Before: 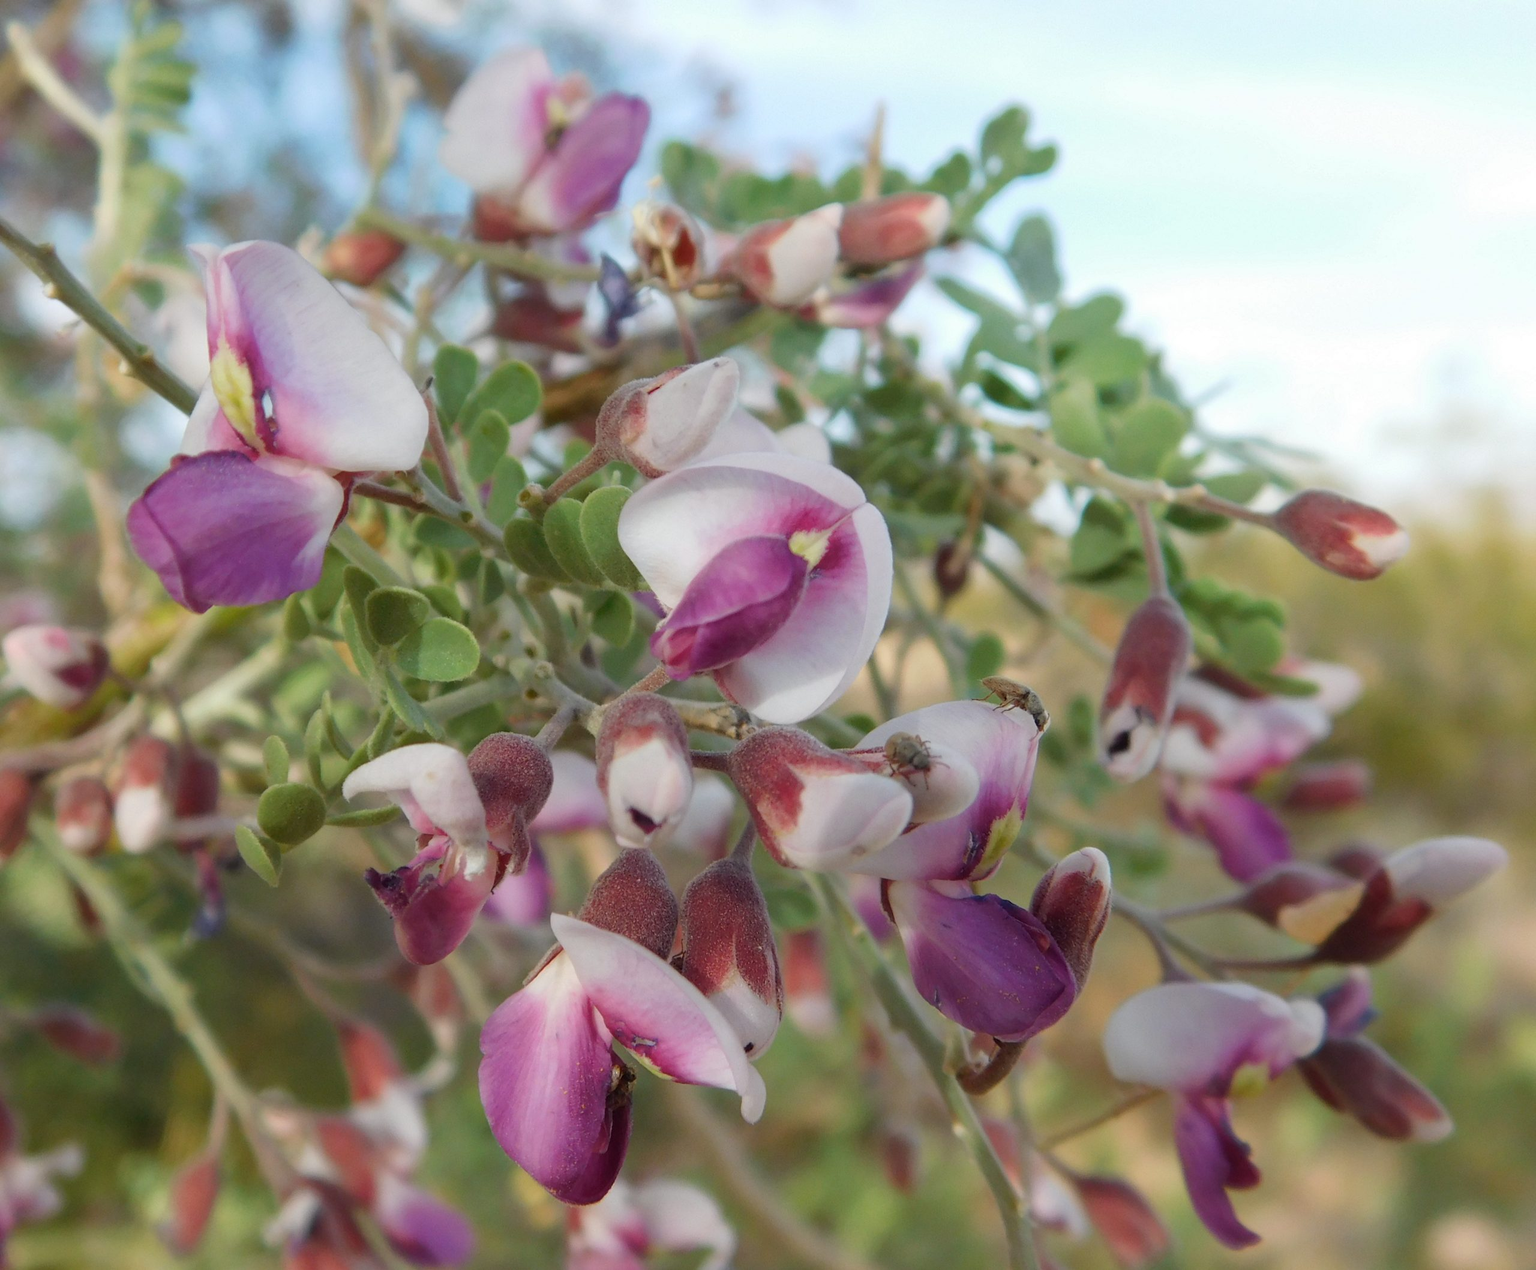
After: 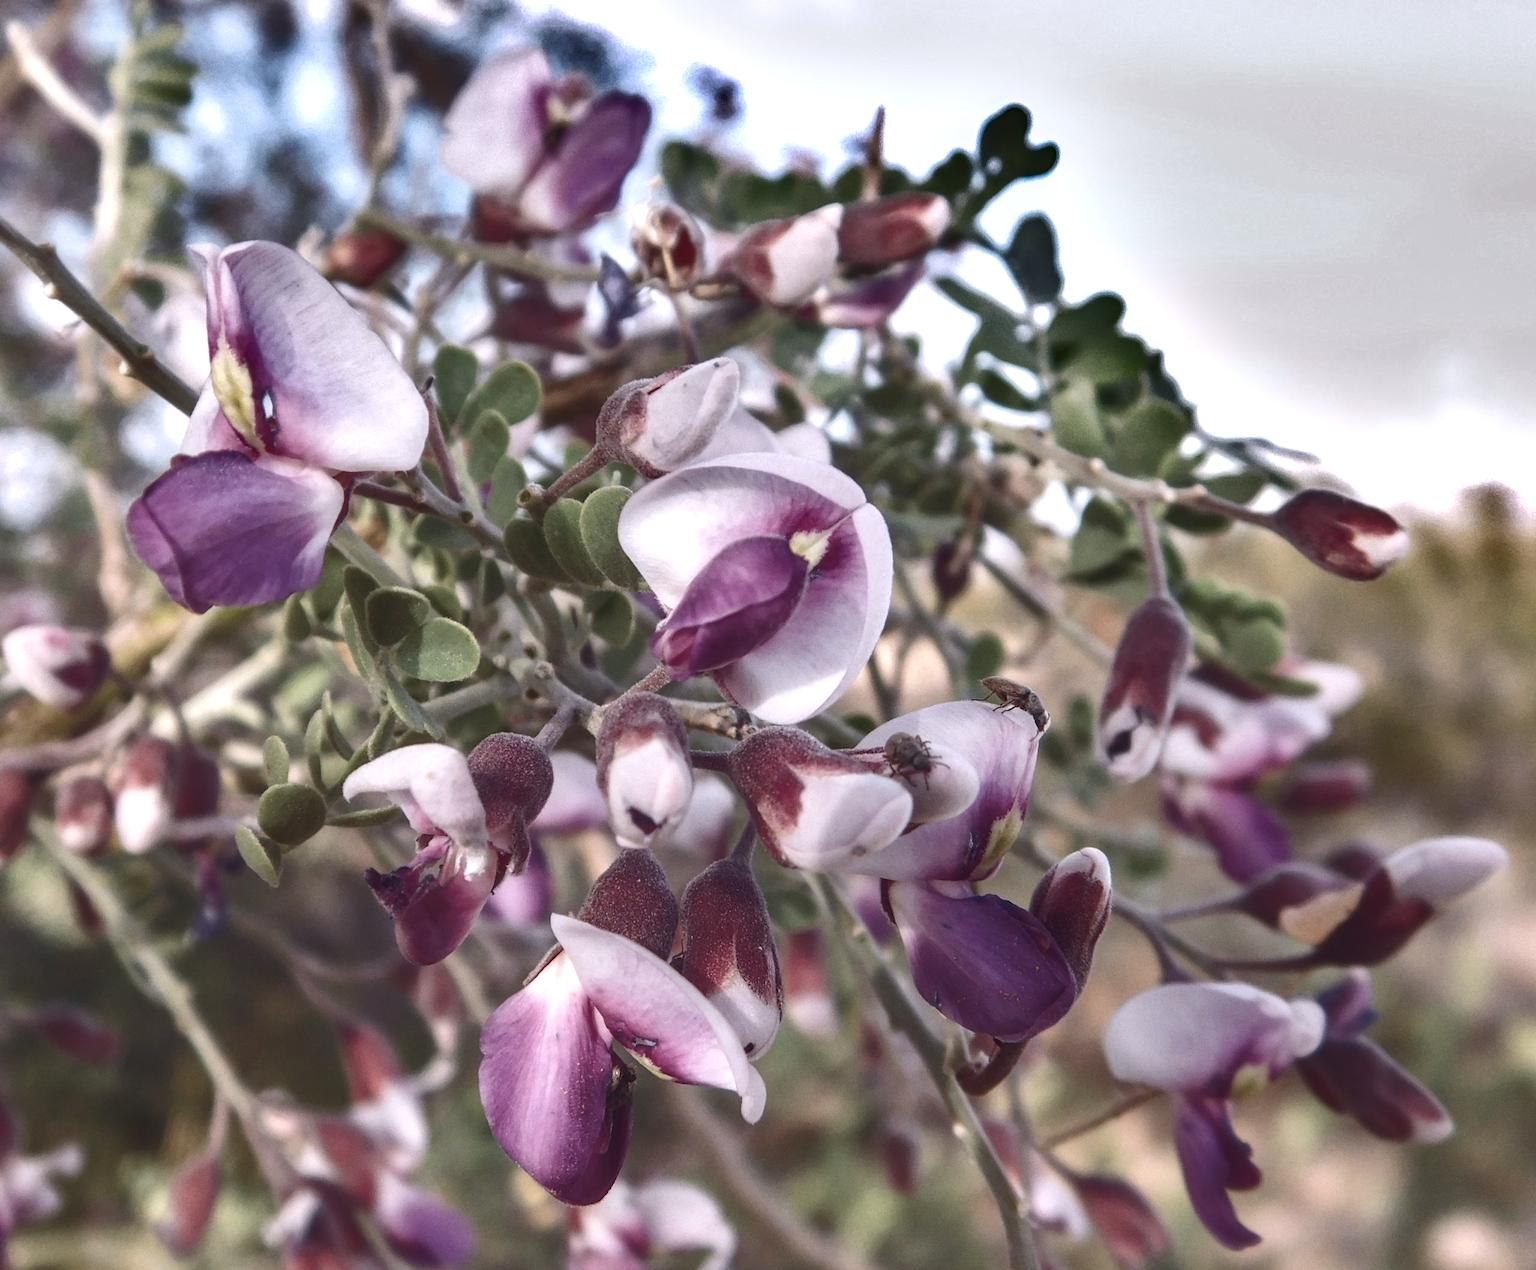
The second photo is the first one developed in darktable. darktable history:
tone curve: curves: ch0 [(0, 0.142) (0.384, 0.314) (0.752, 0.711) (0.991, 0.95)]; ch1 [(0.006, 0.129) (0.346, 0.384) (1, 1)]; ch2 [(0.003, 0.057) (0.261, 0.248) (1, 1)], color space Lab, independent channels
local contrast: detail 142%
basic adjustments: exposure 0.32 EV, contrast 0.15, saturation -0.26, vibrance -0.34
shadows and highlights: shadows 24.5, highlights -78.15, soften with gaussian
